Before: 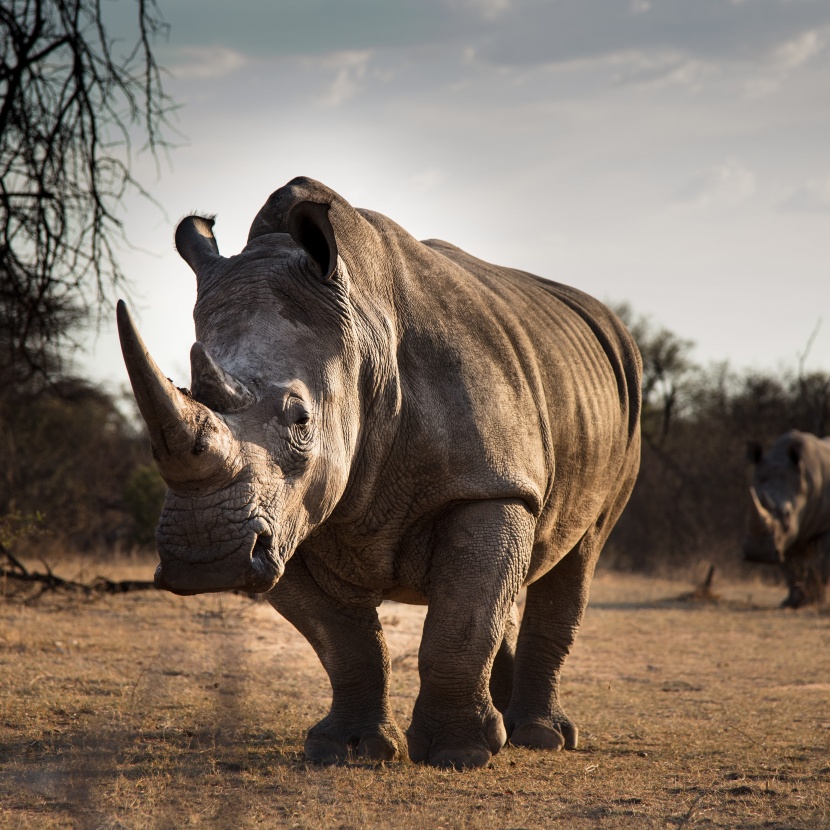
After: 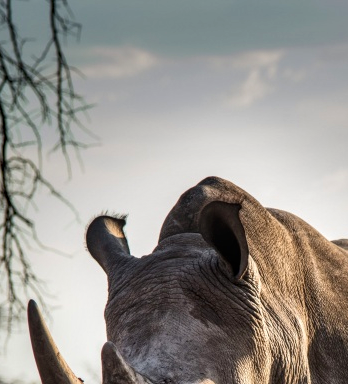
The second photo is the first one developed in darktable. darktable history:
contrast brightness saturation: saturation 0.18
crop and rotate: left 10.817%, top 0.062%, right 47.194%, bottom 53.626%
local contrast: on, module defaults
